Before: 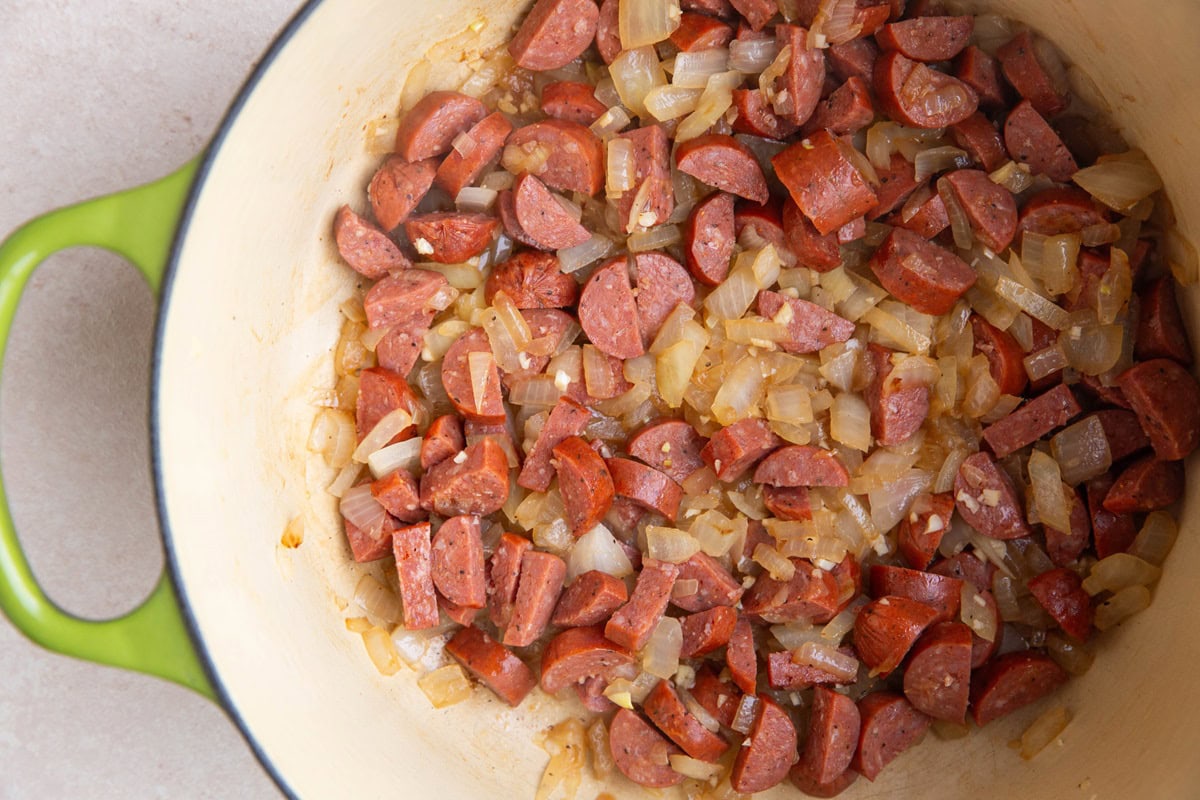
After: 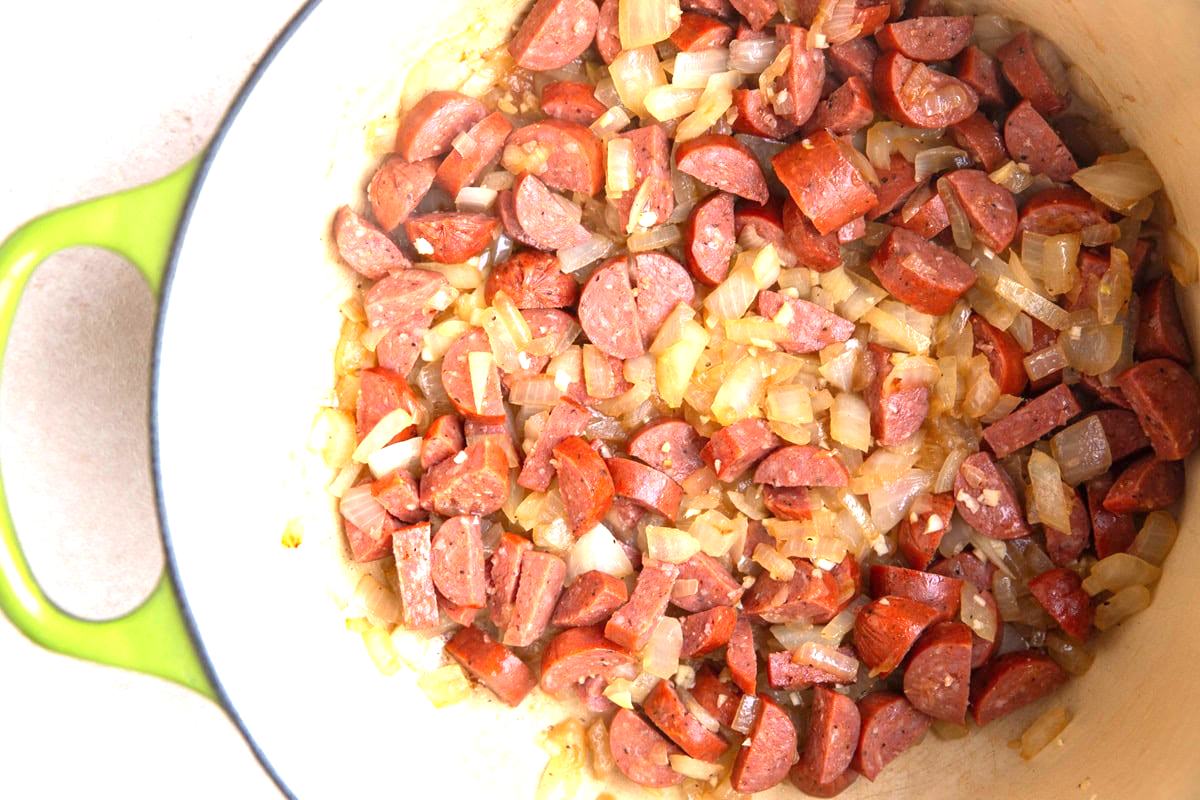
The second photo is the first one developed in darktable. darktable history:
exposure: exposure 1.072 EV, compensate highlight preservation false
